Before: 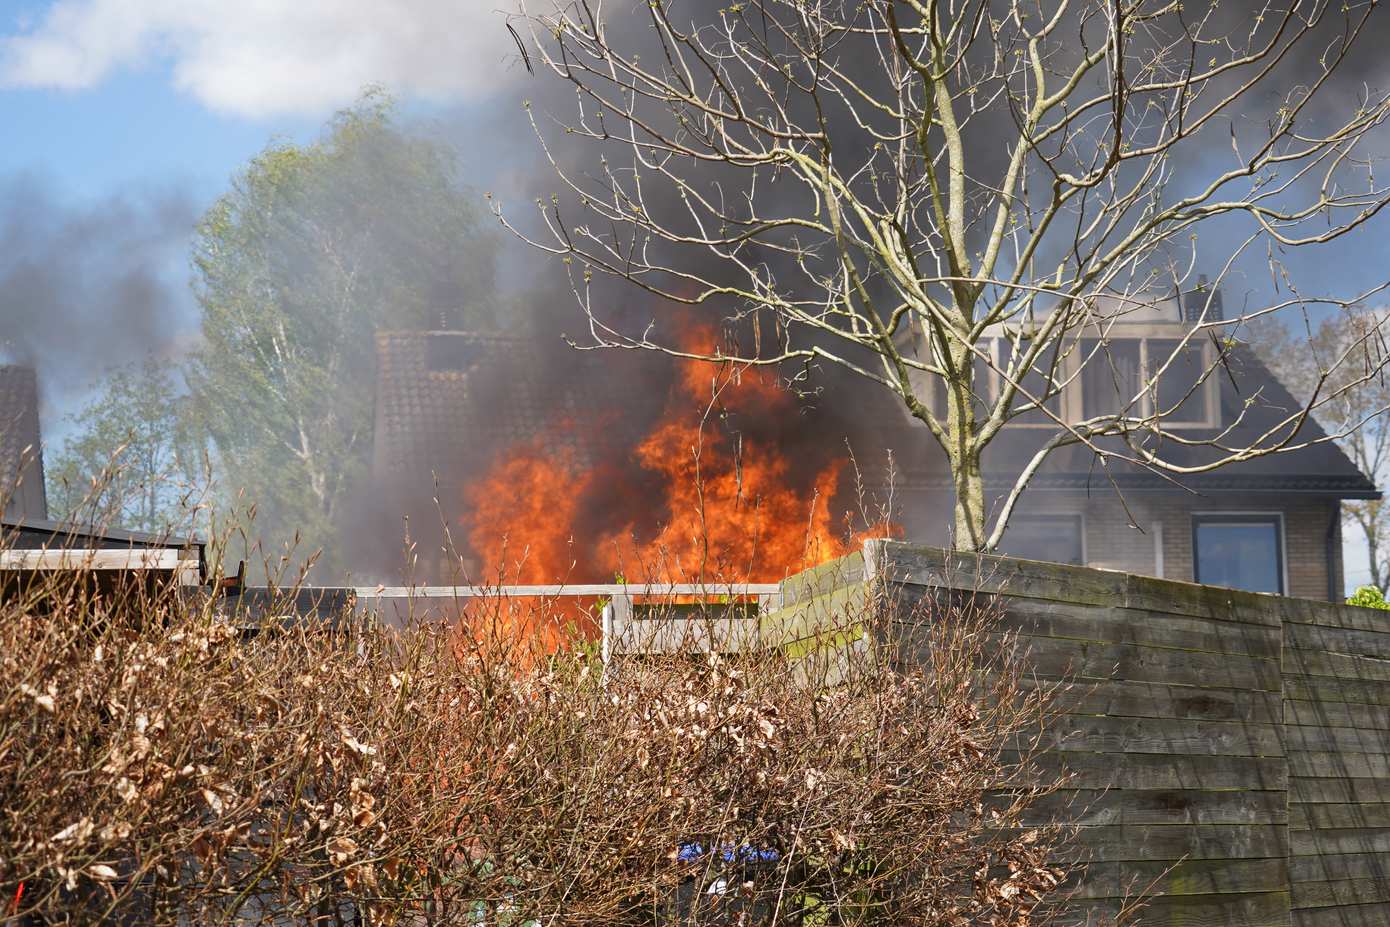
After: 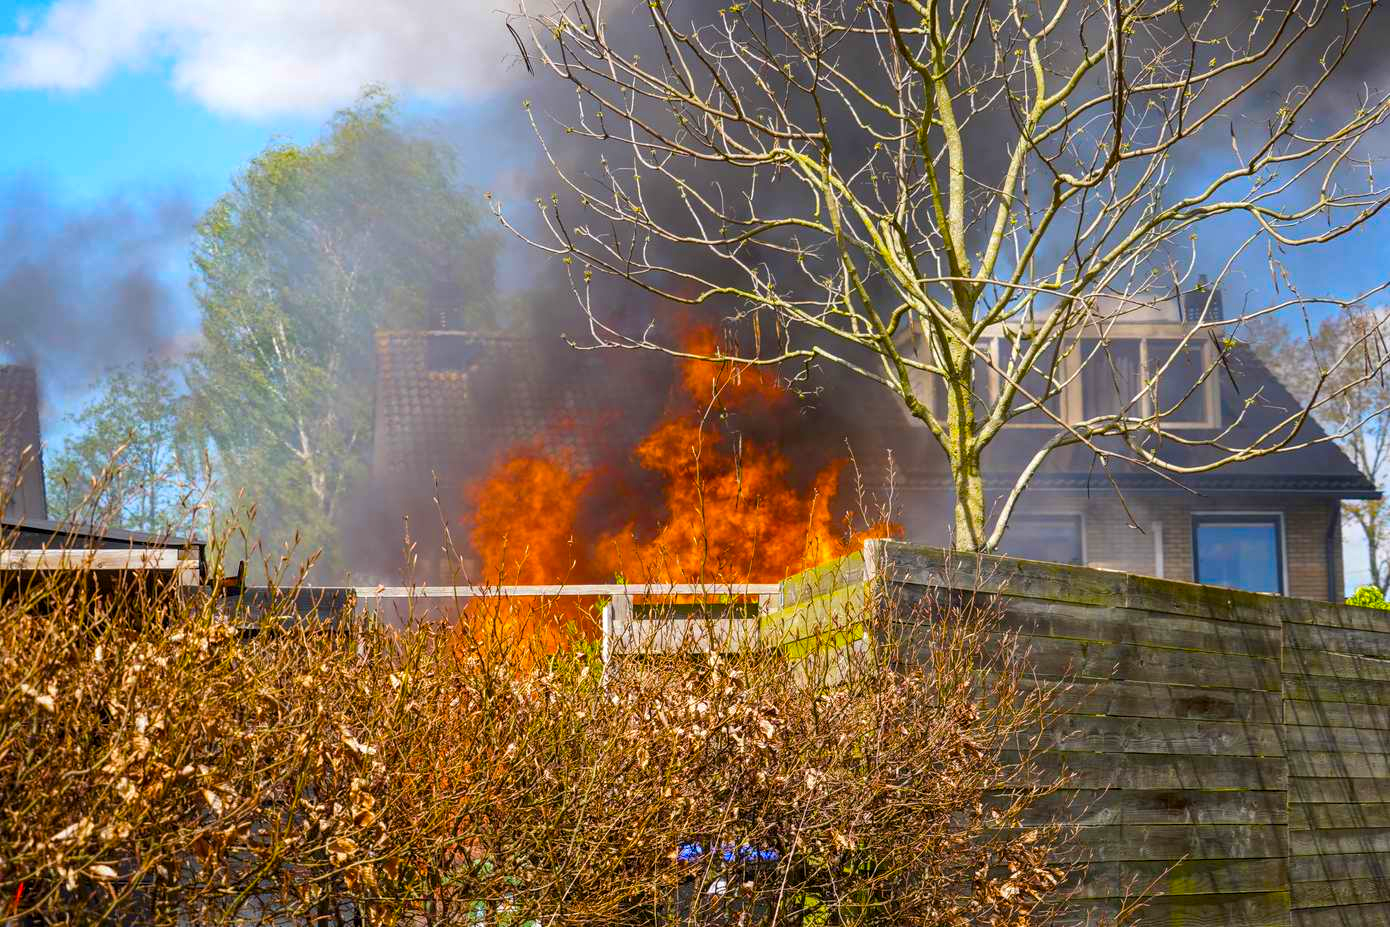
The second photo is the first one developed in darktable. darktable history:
color zones: curves: ch0 [(0.068, 0.464) (0.25, 0.5) (0.48, 0.508) (0.75, 0.536) (0.886, 0.476) (0.967, 0.456)]; ch1 [(0.066, 0.456) (0.25, 0.5) (0.616, 0.508) (0.746, 0.56) (0.934, 0.444)]
local contrast: on, module defaults
color balance rgb: linear chroma grading › global chroma 15.167%, perceptual saturation grading › global saturation 19.487%, global vibrance 50.457%
